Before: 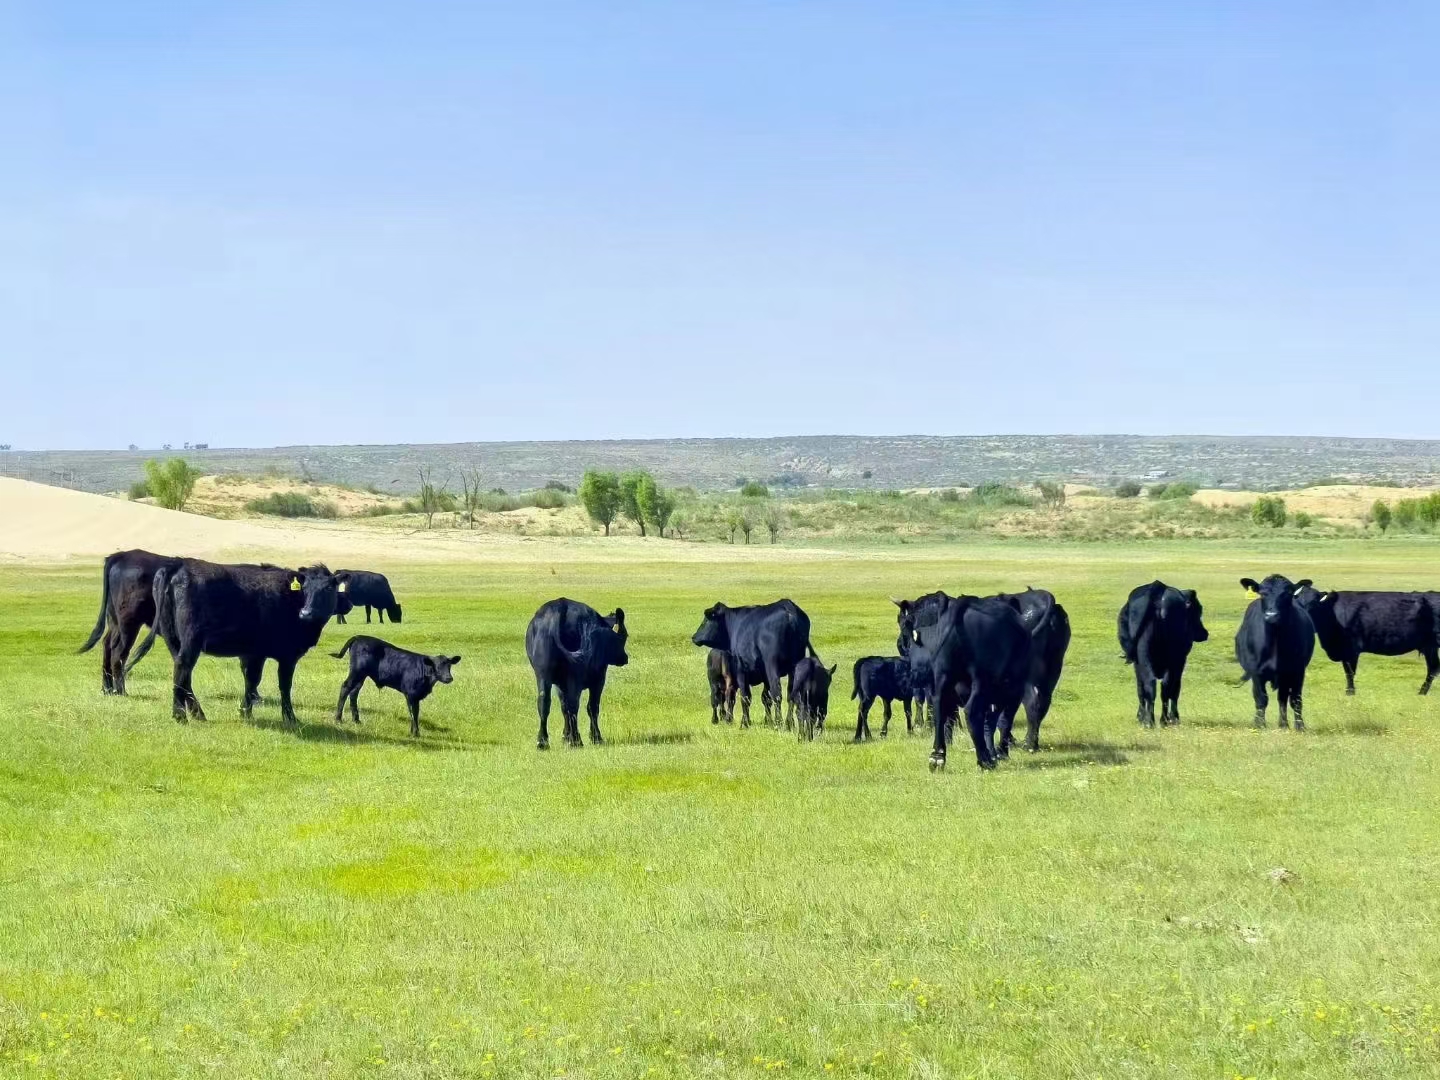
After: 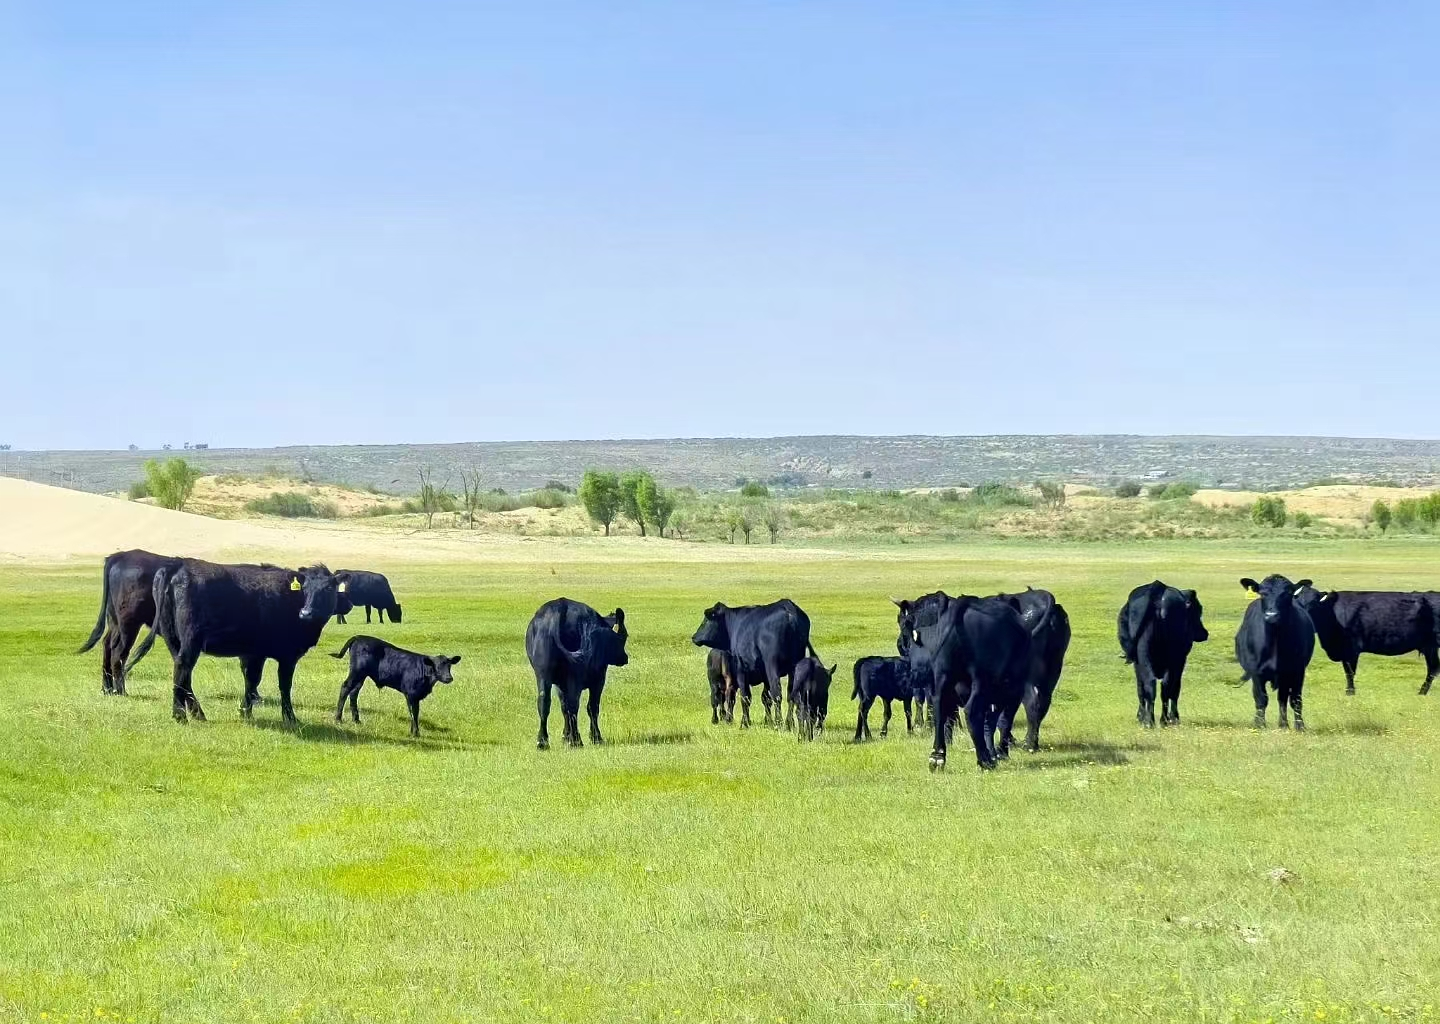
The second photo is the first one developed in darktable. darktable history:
bloom: size 9%, threshold 100%, strength 7%
crop and rotate: top 0%, bottom 5.097%
sharpen: radius 1.272, amount 0.305, threshold 0
